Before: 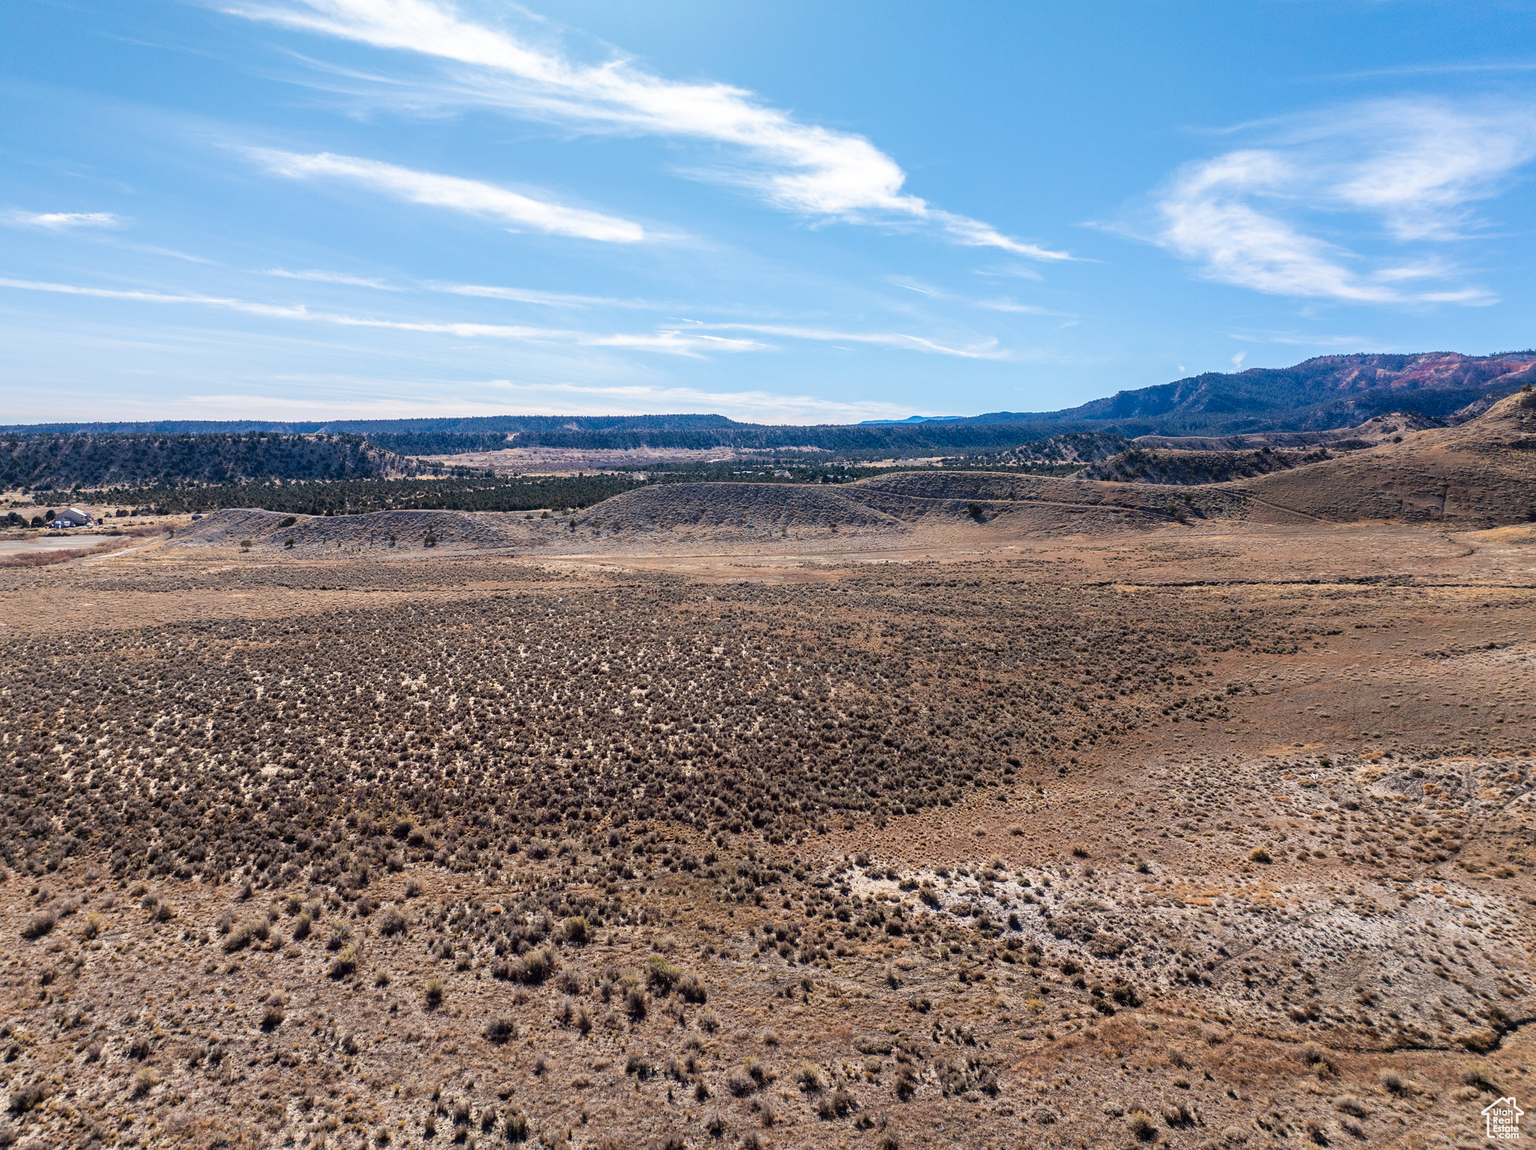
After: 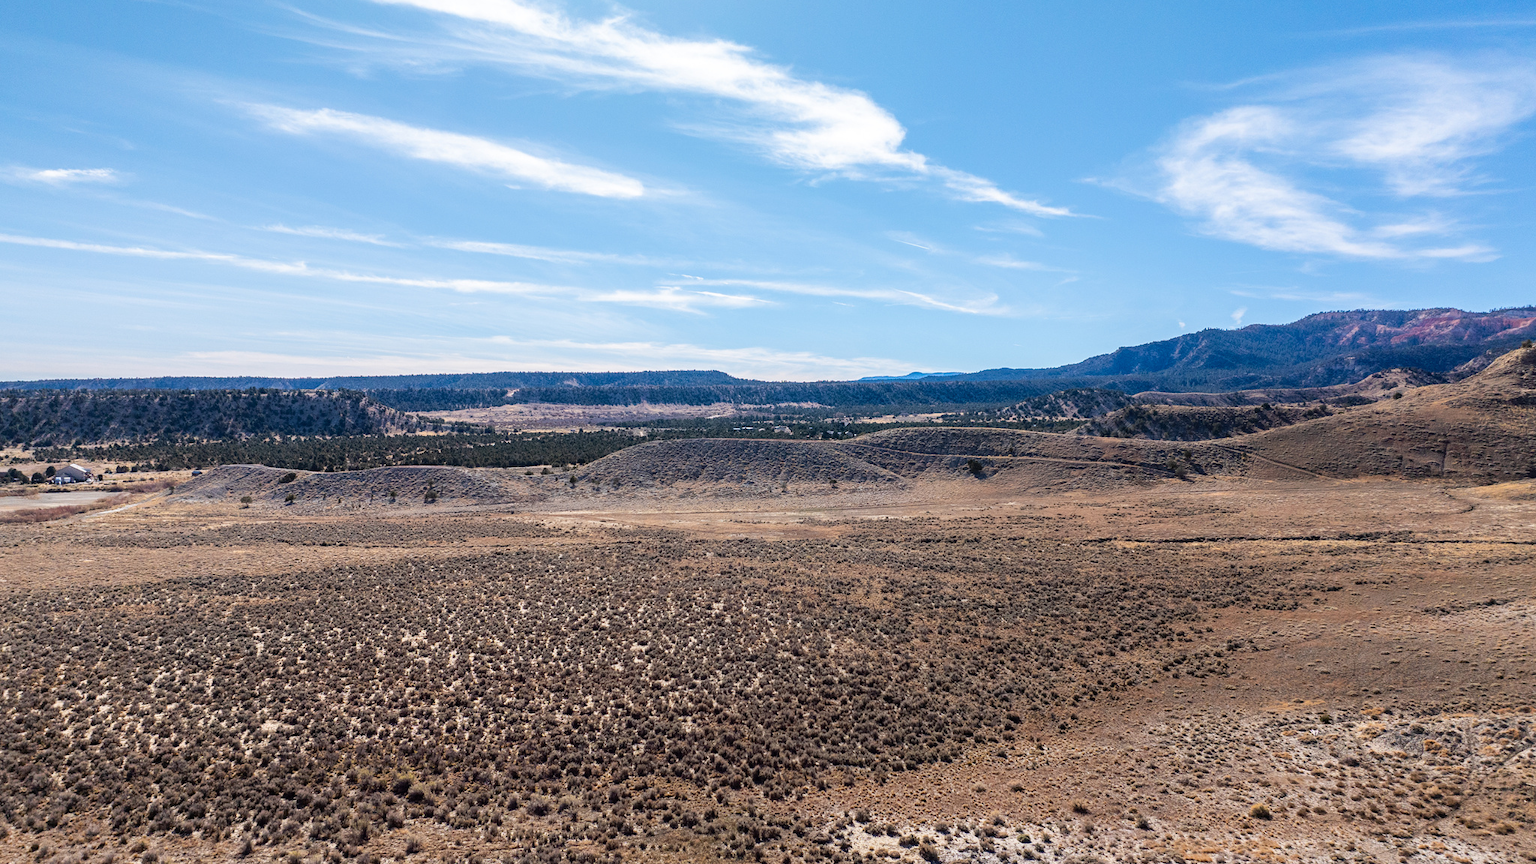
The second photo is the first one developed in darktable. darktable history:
crop: top 3.906%, bottom 20.893%
